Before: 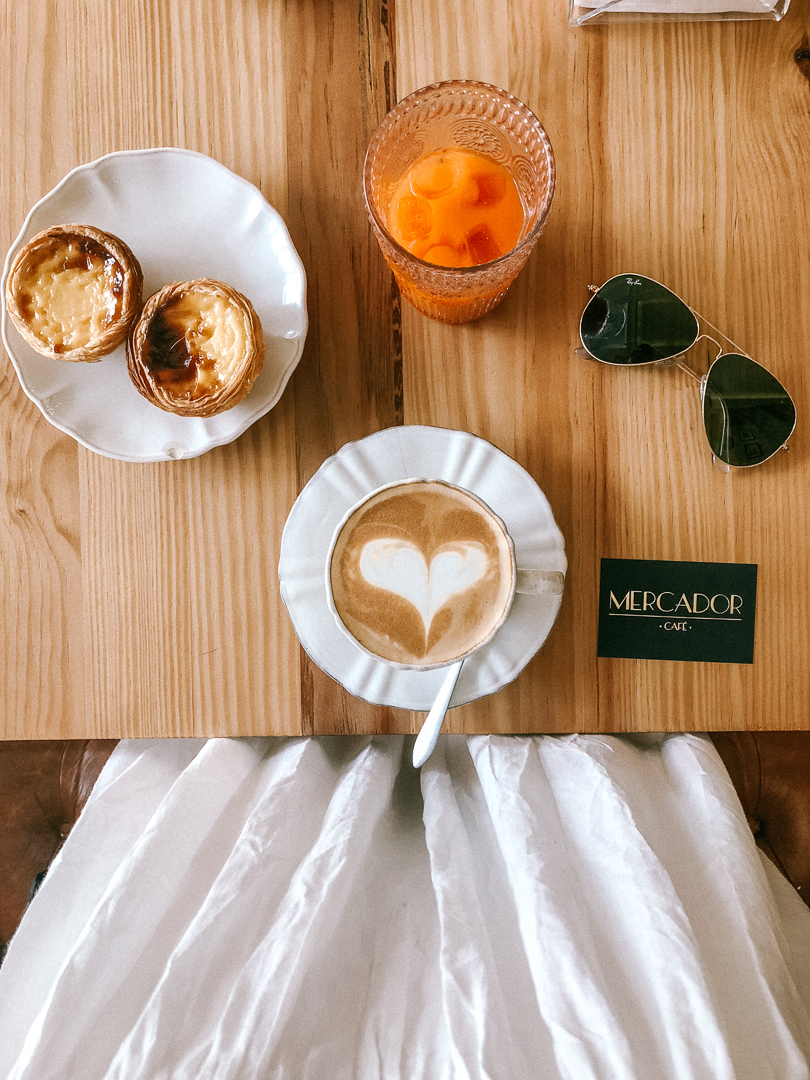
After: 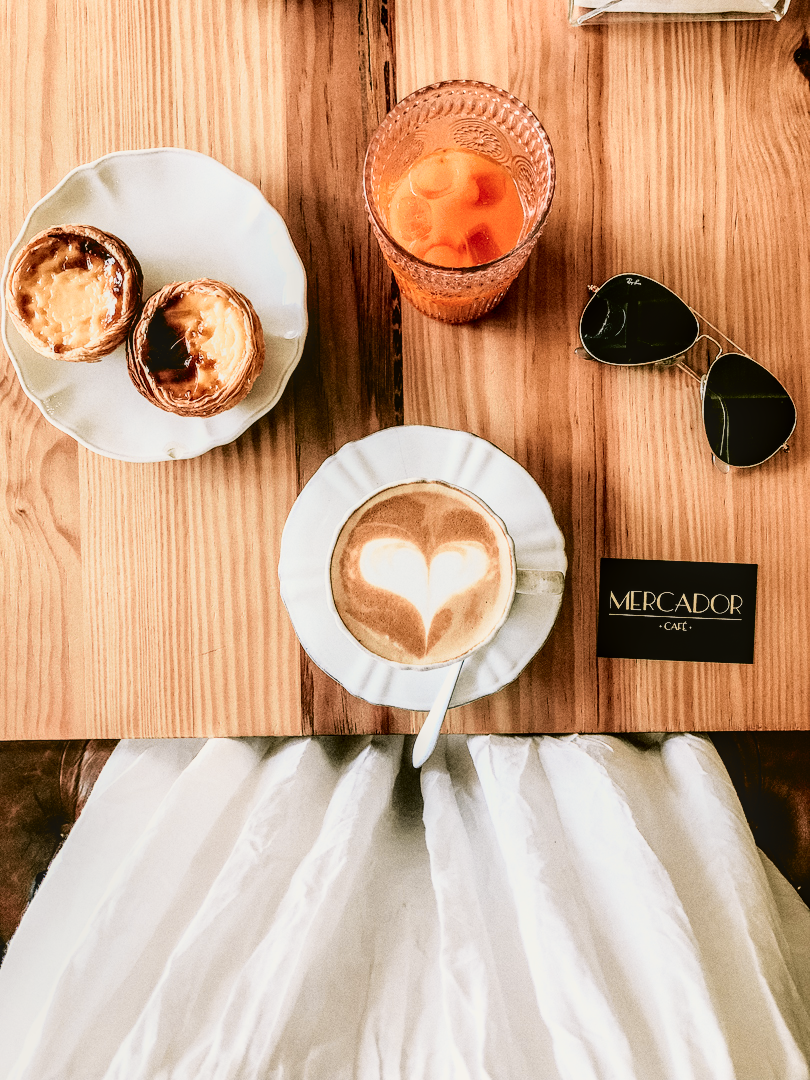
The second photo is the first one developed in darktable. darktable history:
local contrast: on, module defaults
tone curve: curves: ch0 [(0, 0.021) (0.049, 0.044) (0.152, 0.14) (0.328, 0.377) (0.473, 0.543) (0.663, 0.734) (0.84, 0.899) (1, 0.969)]; ch1 [(0, 0) (0.302, 0.331) (0.427, 0.433) (0.472, 0.47) (0.502, 0.503) (0.527, 0.524) (0.564, 0.591) (0.602, 0.632) (0.677, 0.701) (0.859, 0.885) (1, 1)]; ch2 [(0, 0) (0.33, 0.301) (0.447, 0.44) (0.487, 0.496) (0.502, 0.516) (0.535, 0.563) (0.565, 0.6) (0.618, 0.629) (1, 1)], color space Lab, independent channels, preserve colors none
filmic rgb: black relative exposure -5 EV, white relative exposure 3.5 EV, hardness 3.19, contrast 1.5, highlights saturation mix -50%
